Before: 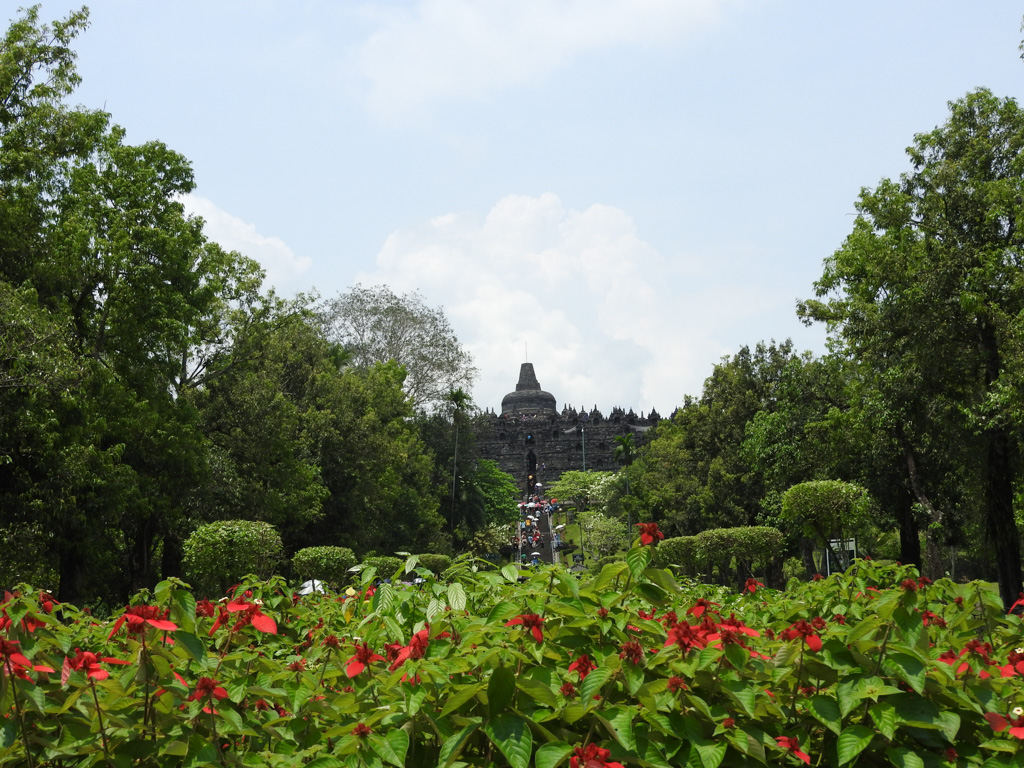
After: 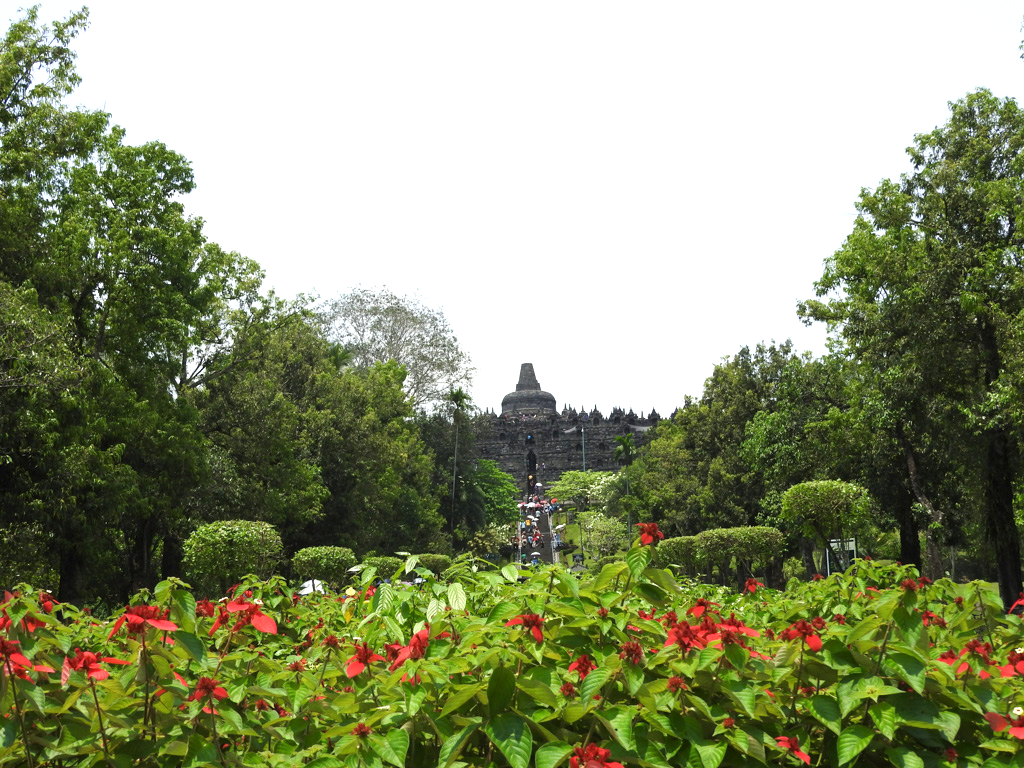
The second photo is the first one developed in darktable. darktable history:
exposure: exposure 0.702 EV, compensate highlight preservation false
color calibration: illuminant same as pipeline (D50), adaptation none (bypass), x 0.333, y 0.333, temperature 5020.26 K, saturation algorithm version 1 (2020)
